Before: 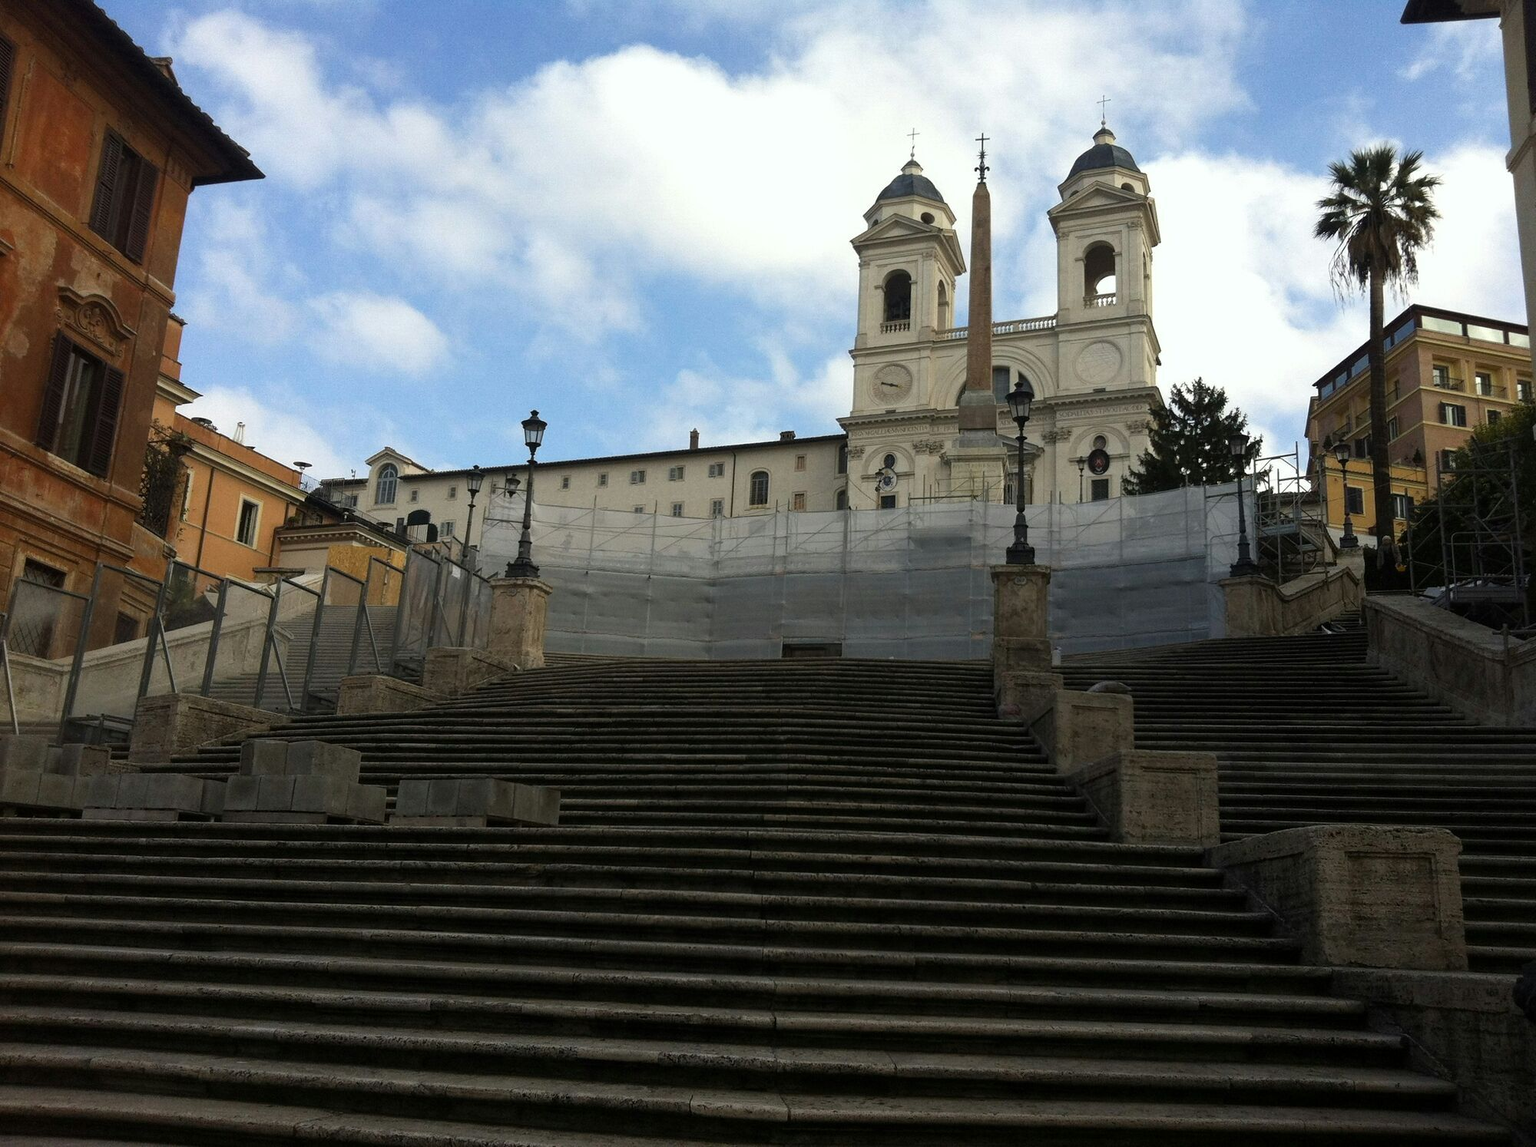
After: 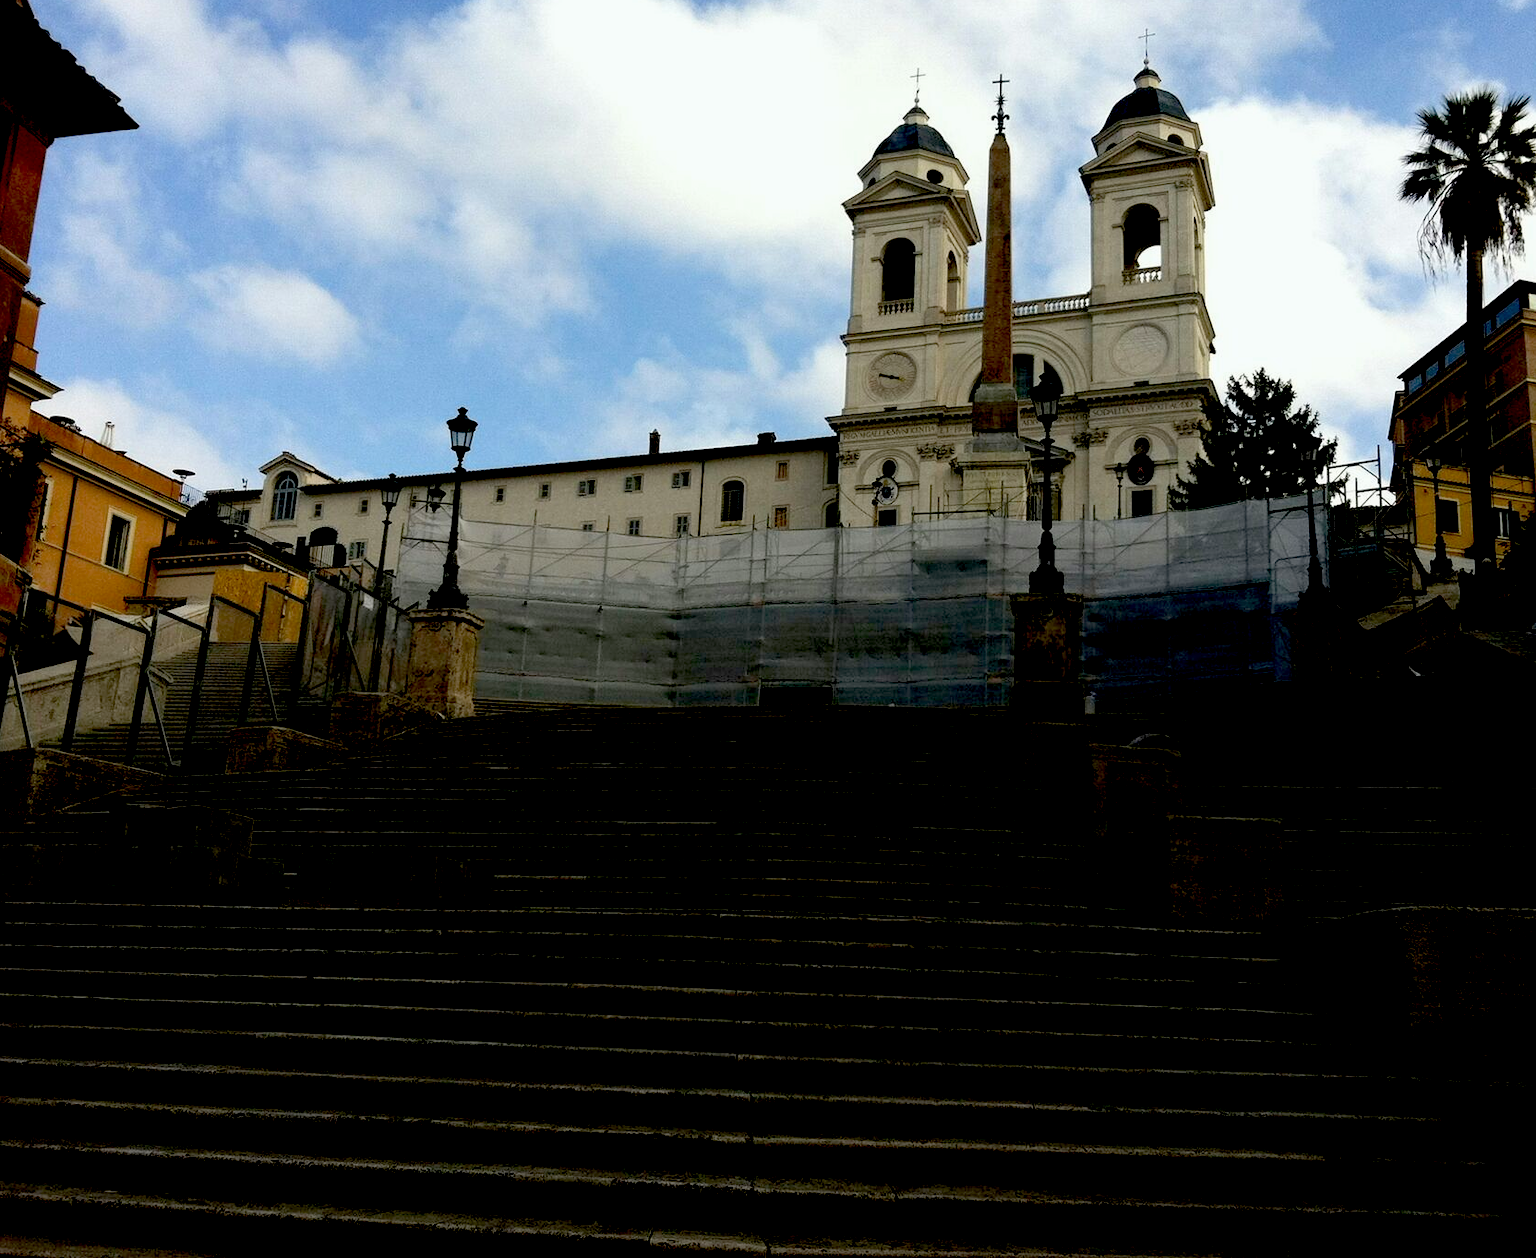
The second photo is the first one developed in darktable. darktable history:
crop: left 9.797%, top 6.283%, right 6.988%, bottom 2.431%
exposure: black level correction 0.055, exposure -0.039 EV, compensate highlight preservation false
